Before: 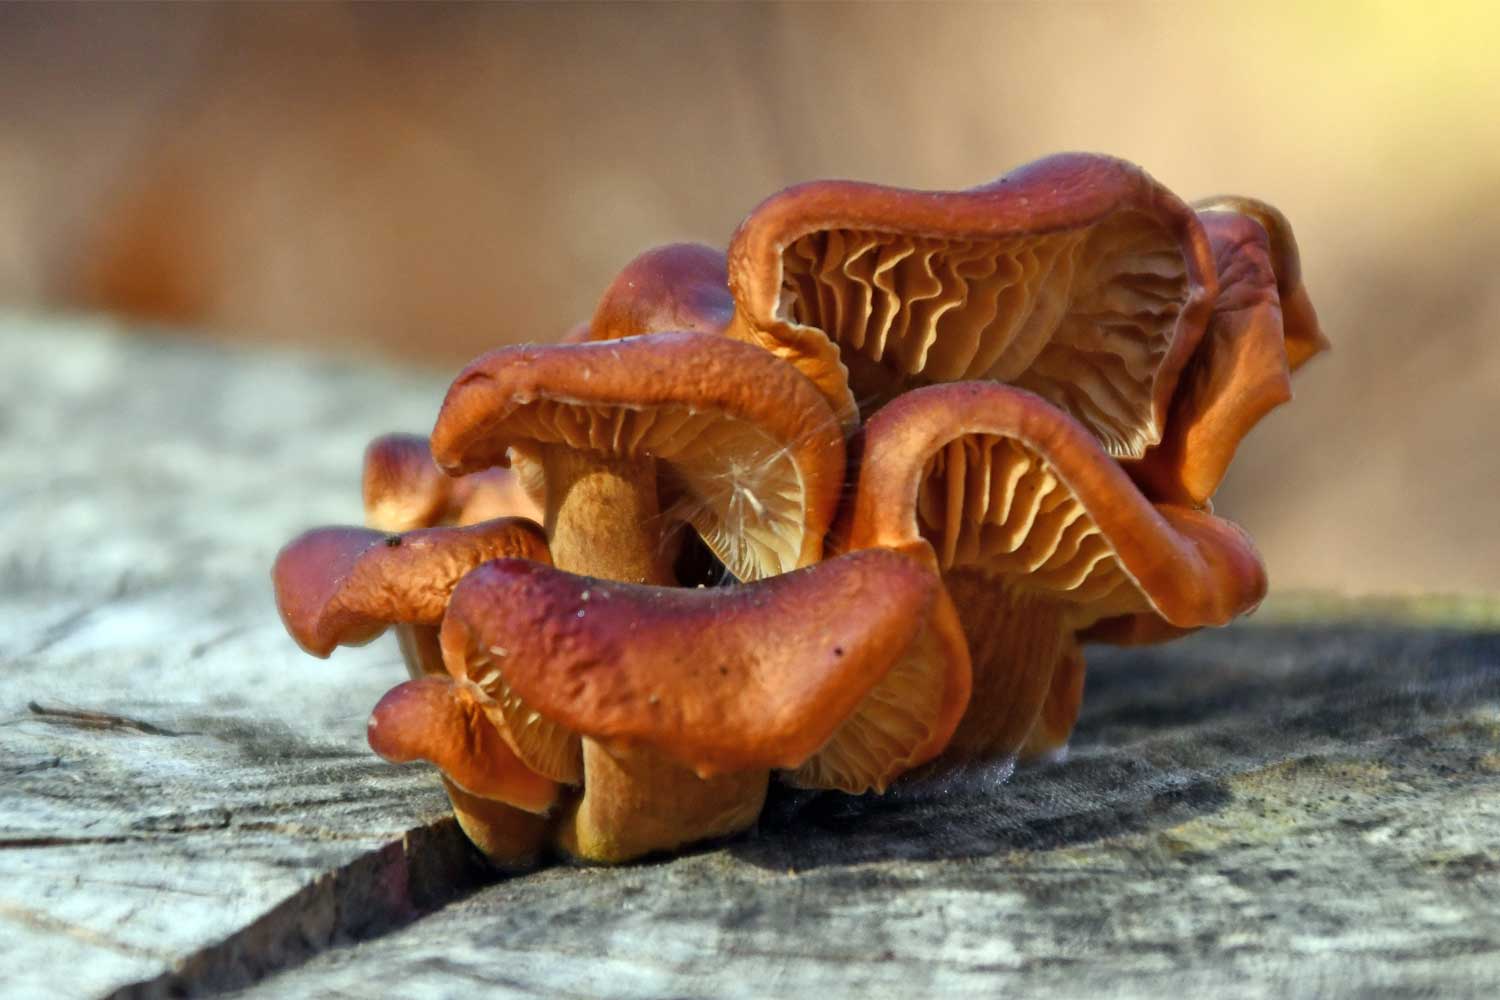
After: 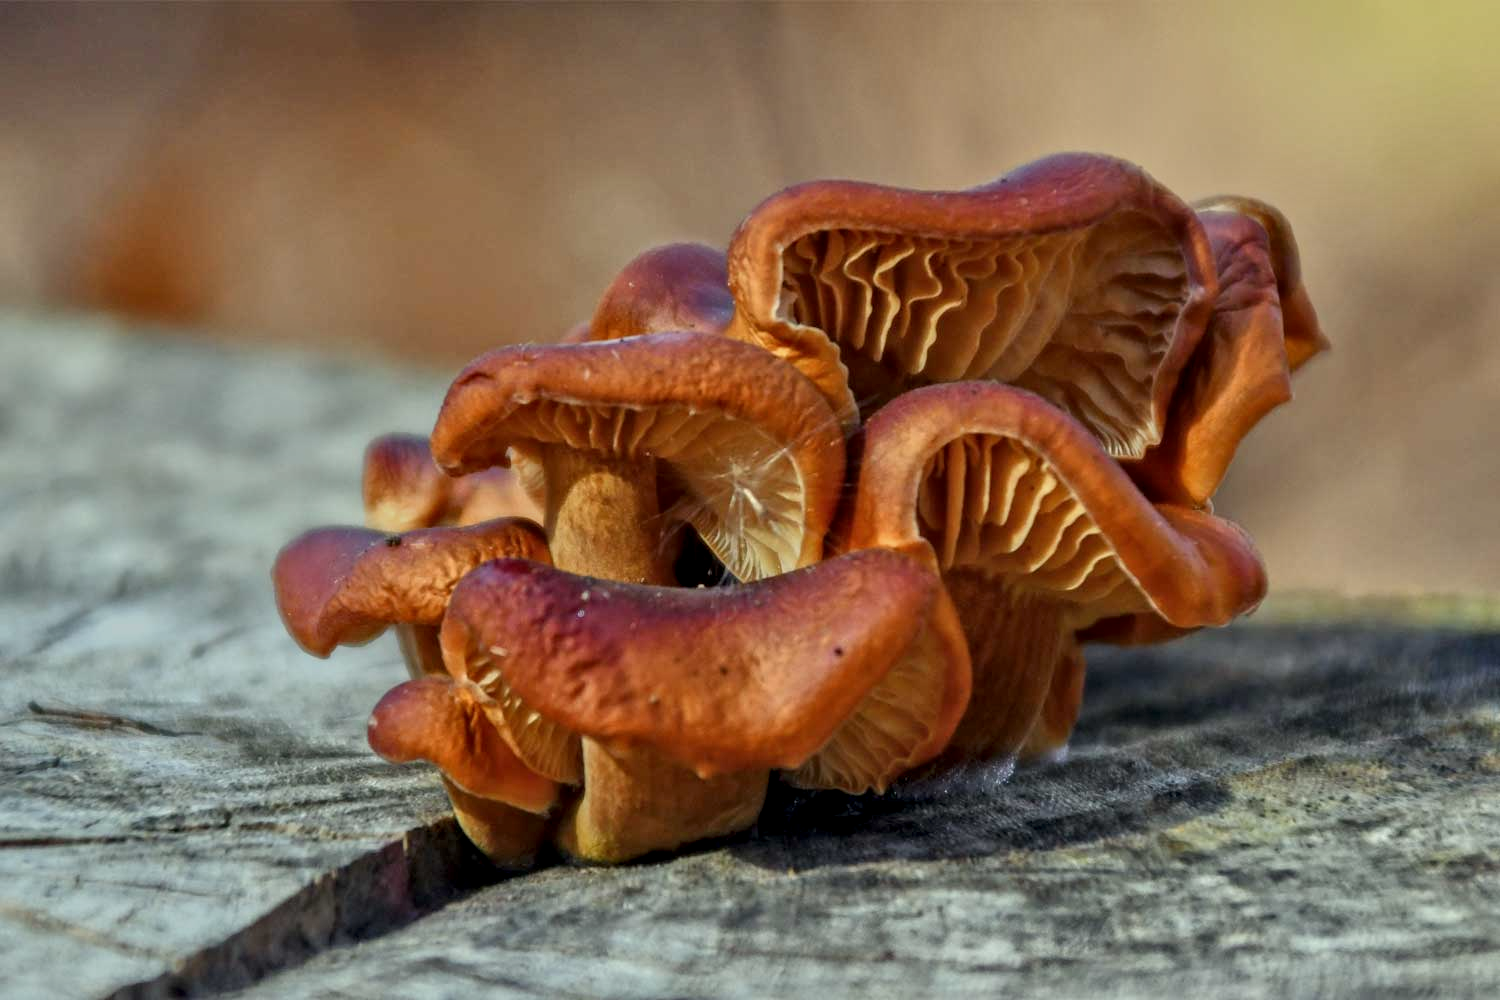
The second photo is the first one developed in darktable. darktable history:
local contrast: detail 130%
tone equalizer: -8 EV -0.002 EV, -7 EV 0.005 EV, -6 EV -0.008 EV, -5 EV 0.007 EV, -4 EV -0.042 EV, -3 EV -0.233 EV, -2 EV -0.662 EV, -1 EV -0.983 EV, +0 EV -0.969 EV, smoothing diameter 2%, edges refinement/feathering 20, mask exposure compensation -1.57 EV, filter diffusion 5
